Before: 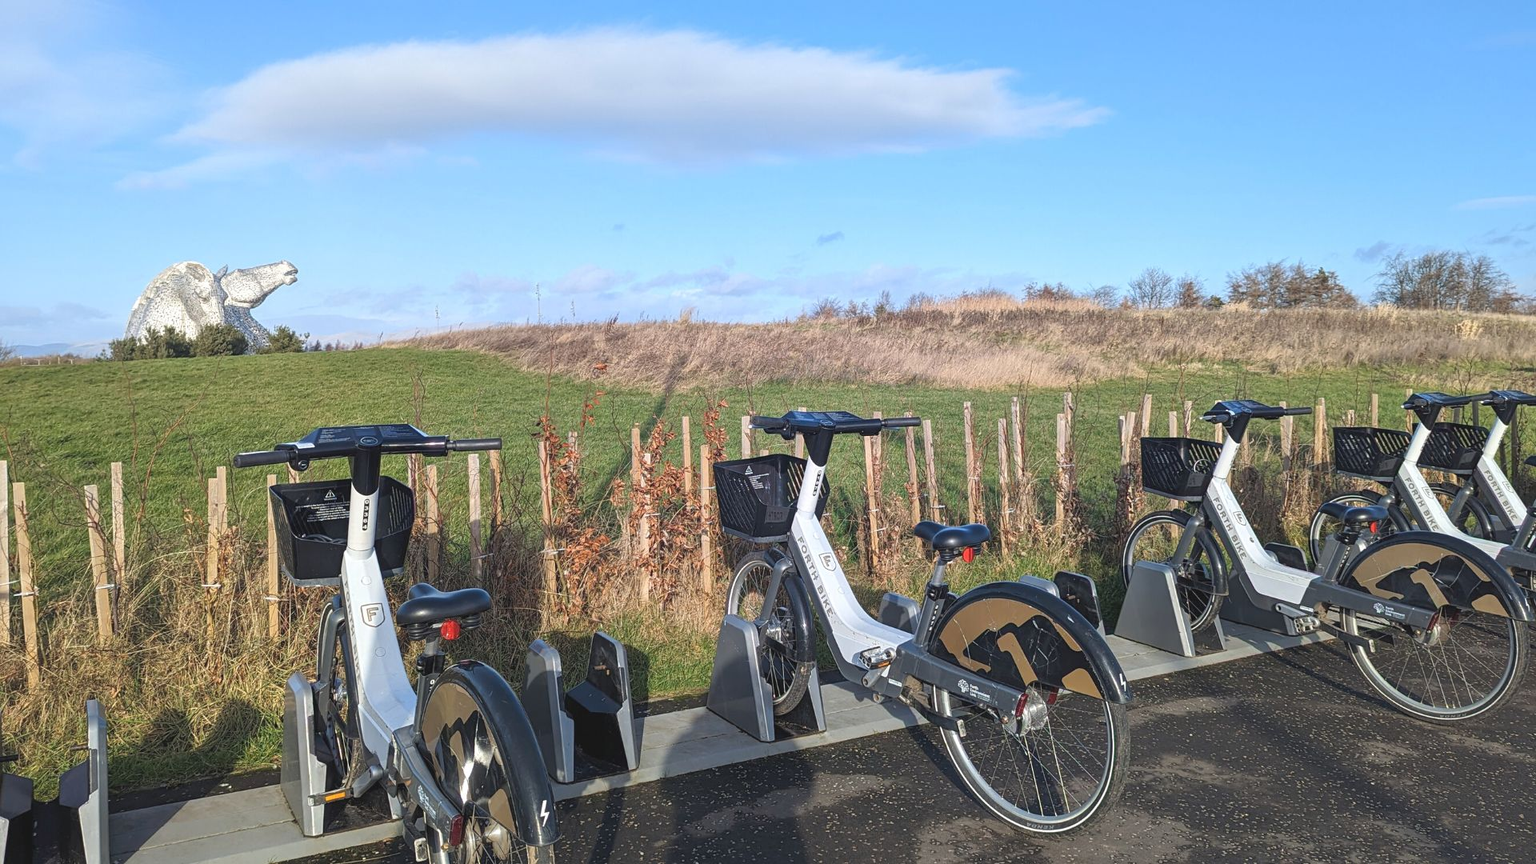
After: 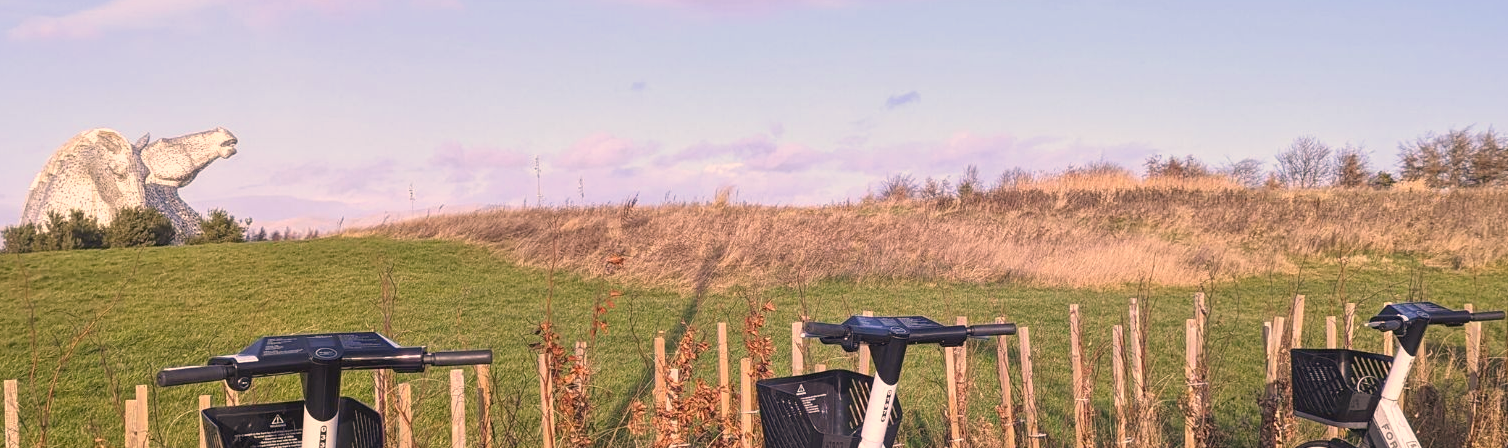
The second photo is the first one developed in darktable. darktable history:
crop: left 7.036%, top 18.398%, right 14.379%, bottom 40.043%
color correction: highlights a* 17.88, highlights b* 18.79
